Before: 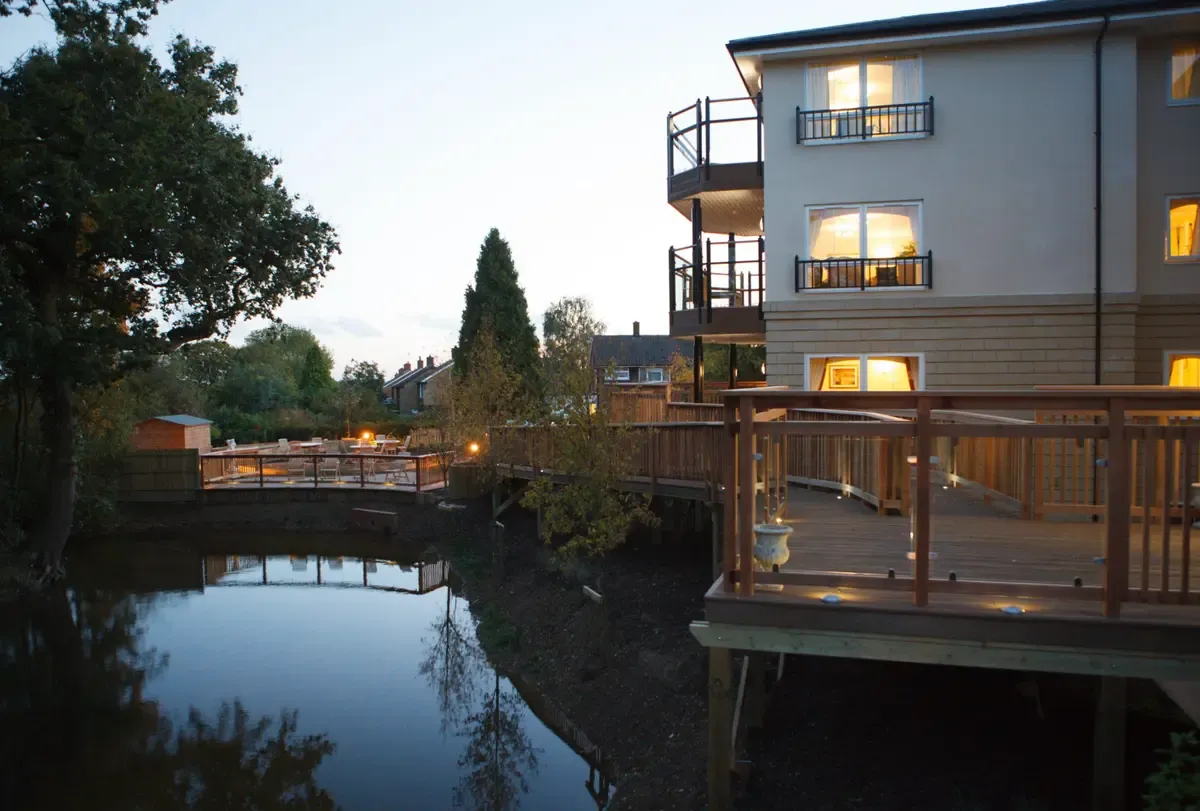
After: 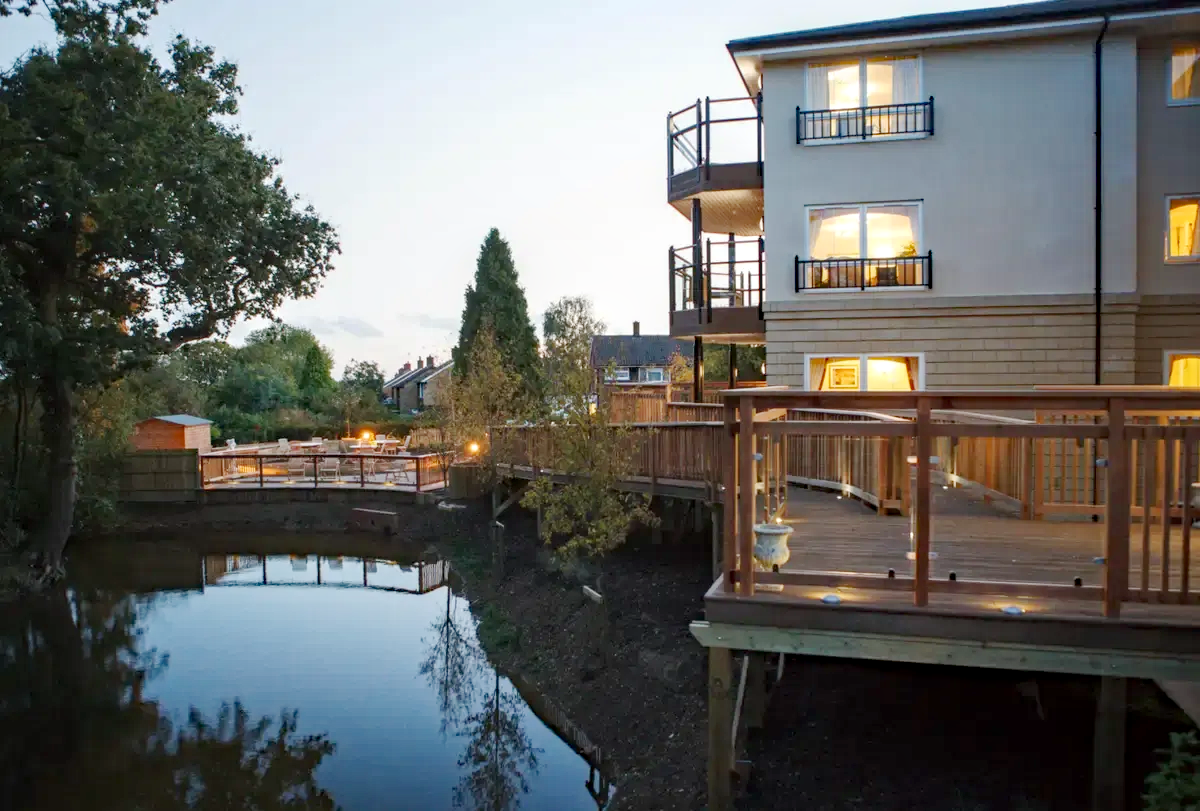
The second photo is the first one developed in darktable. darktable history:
haze removal: strength 0.281, distance 0.248, compatibility mode true, adaptive false
base curve: curves: ch0 [(0, 0) (0.158, 0.273) (0.879, 0.895) (1, 1)], preserve colors none
local contrast: on, module defaults
